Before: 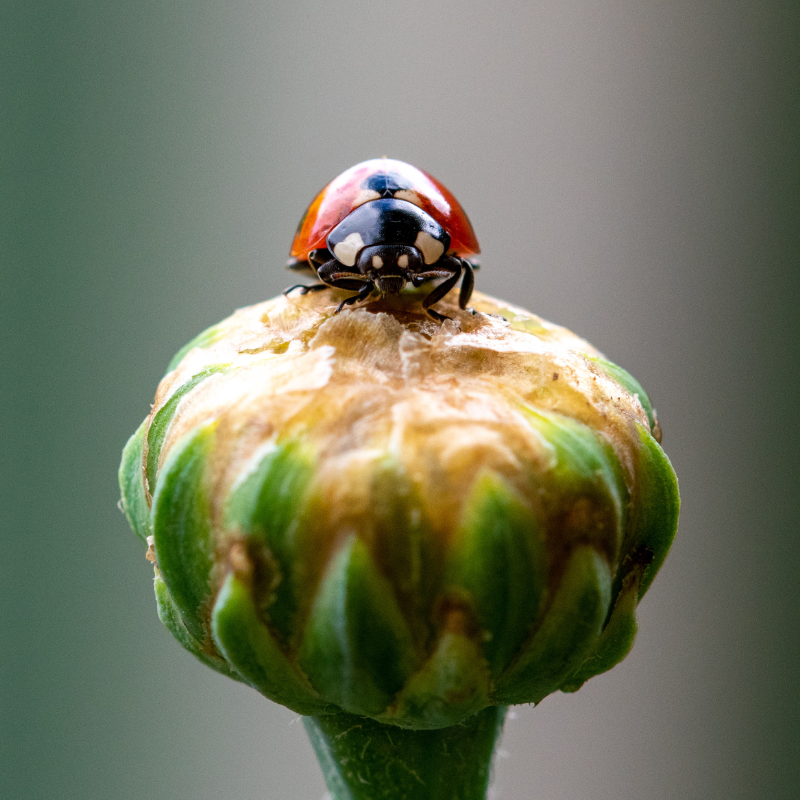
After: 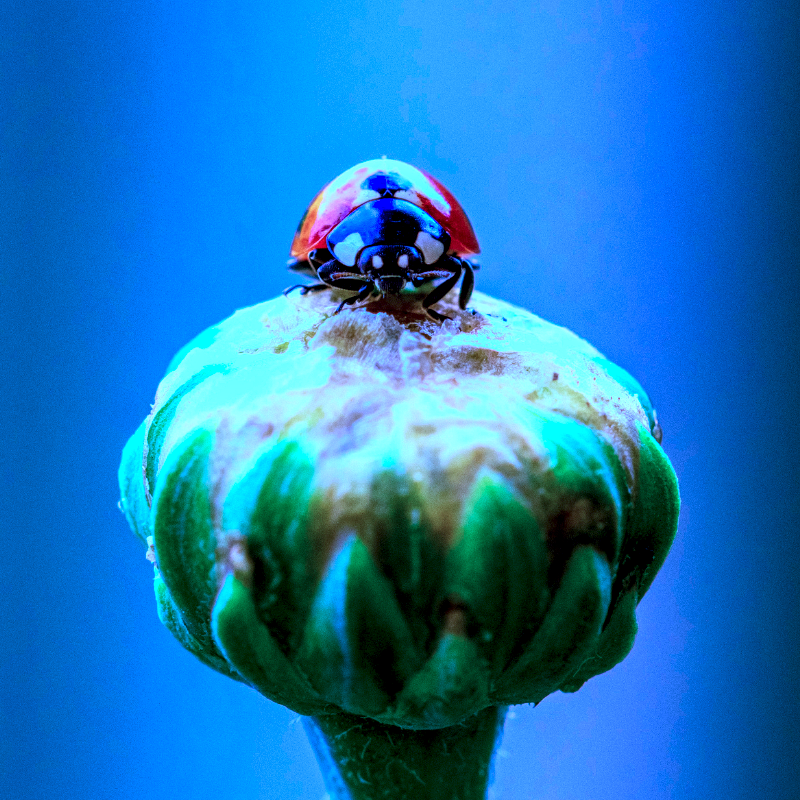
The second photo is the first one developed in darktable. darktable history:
color calibration: output R [0.948, 0.091, -0.04, 0], output G [-0.3, 1.384, -0.085, 0], output B [-0.108, 0.061, 1.08, 0], illuminant as shot in camera, x 0.484, y 0.43, temperature 2405.29 K
local contrast: highlights 79%, shadows 56%, detail 175%, midtone range 0.428
contrast brightness saturation: contrast 0.09, saturation 0.28
